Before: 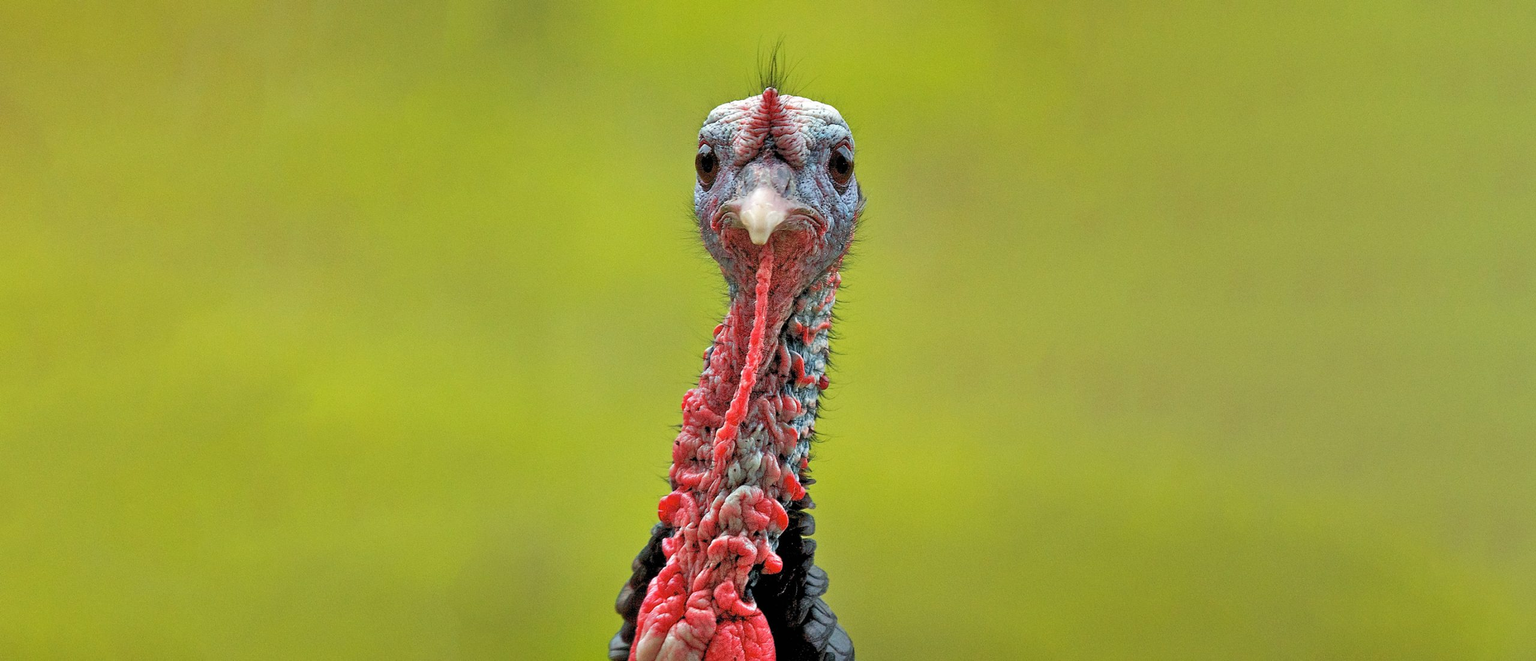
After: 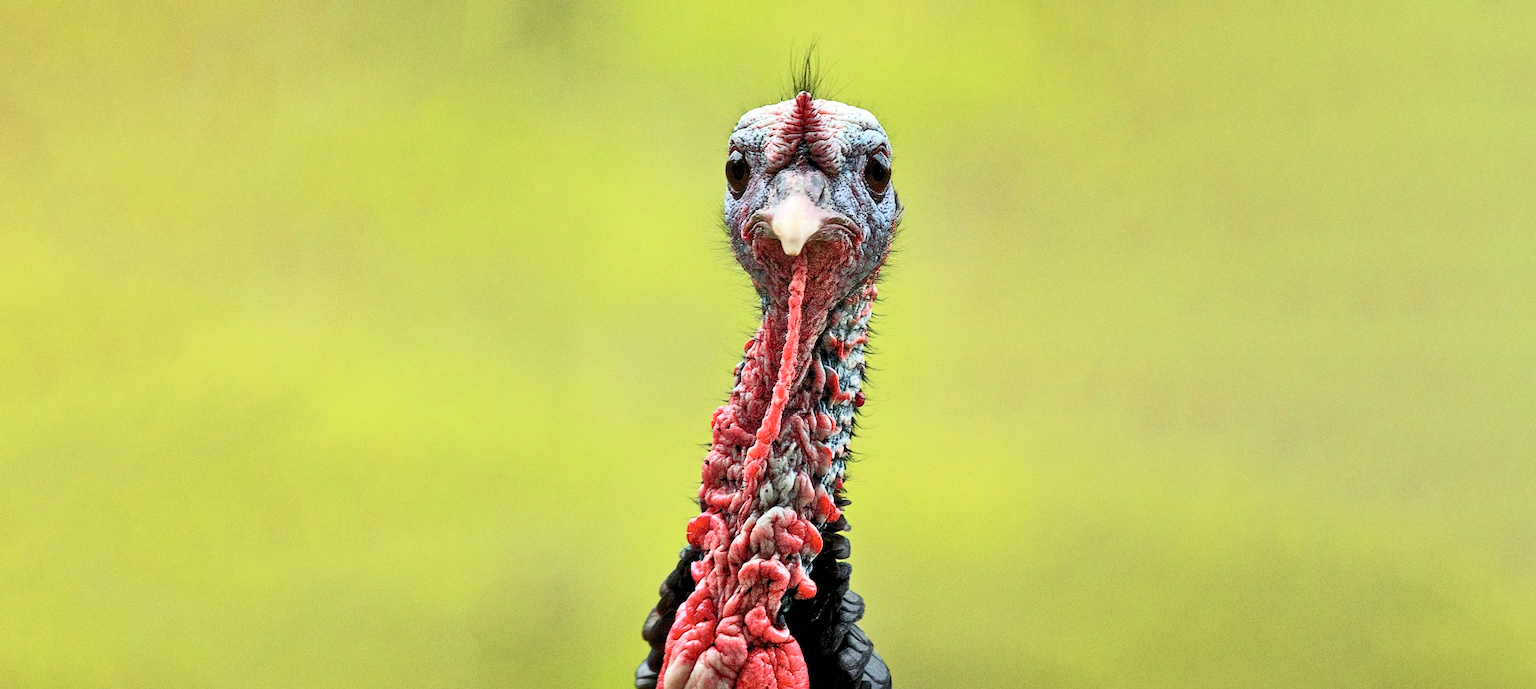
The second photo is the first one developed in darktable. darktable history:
crop: right 4.126%, bottom 0.031%
contrast brightness saturation: contrast 0.39, brightness 0.1
